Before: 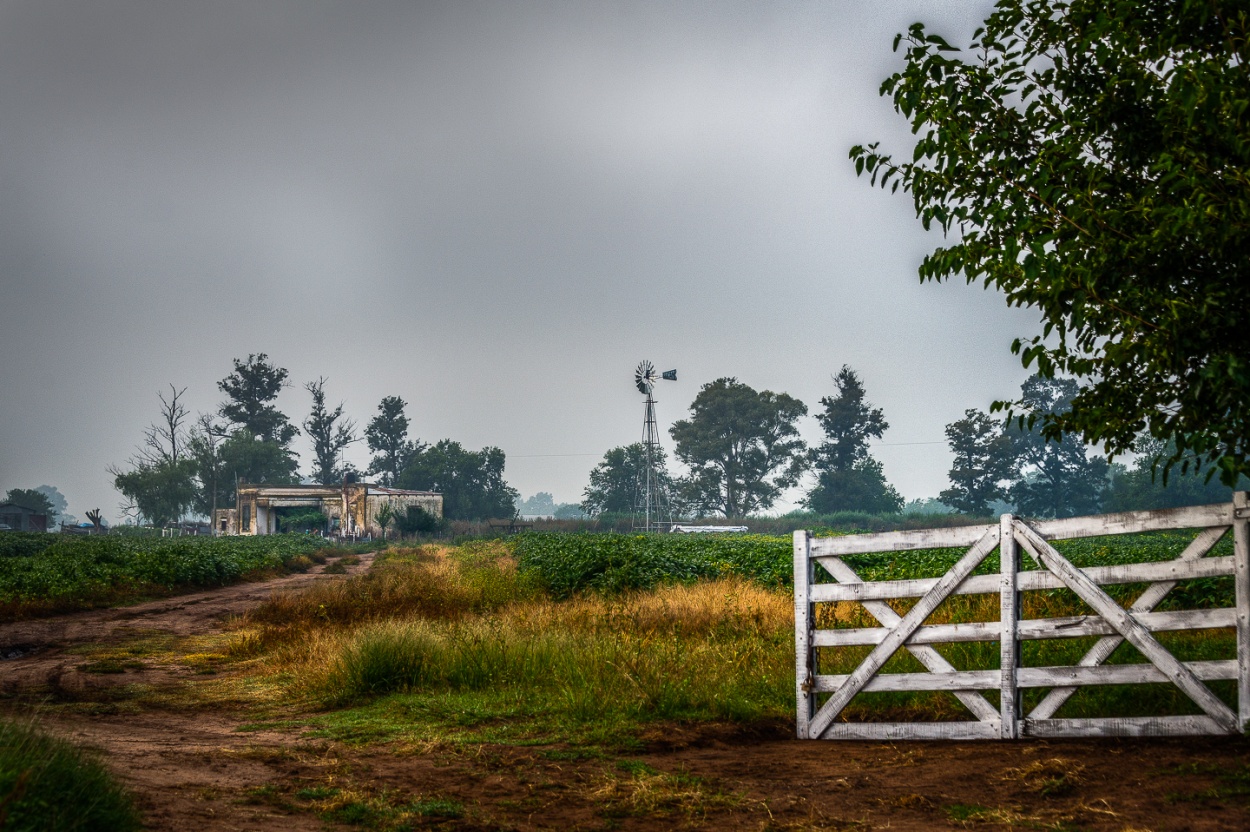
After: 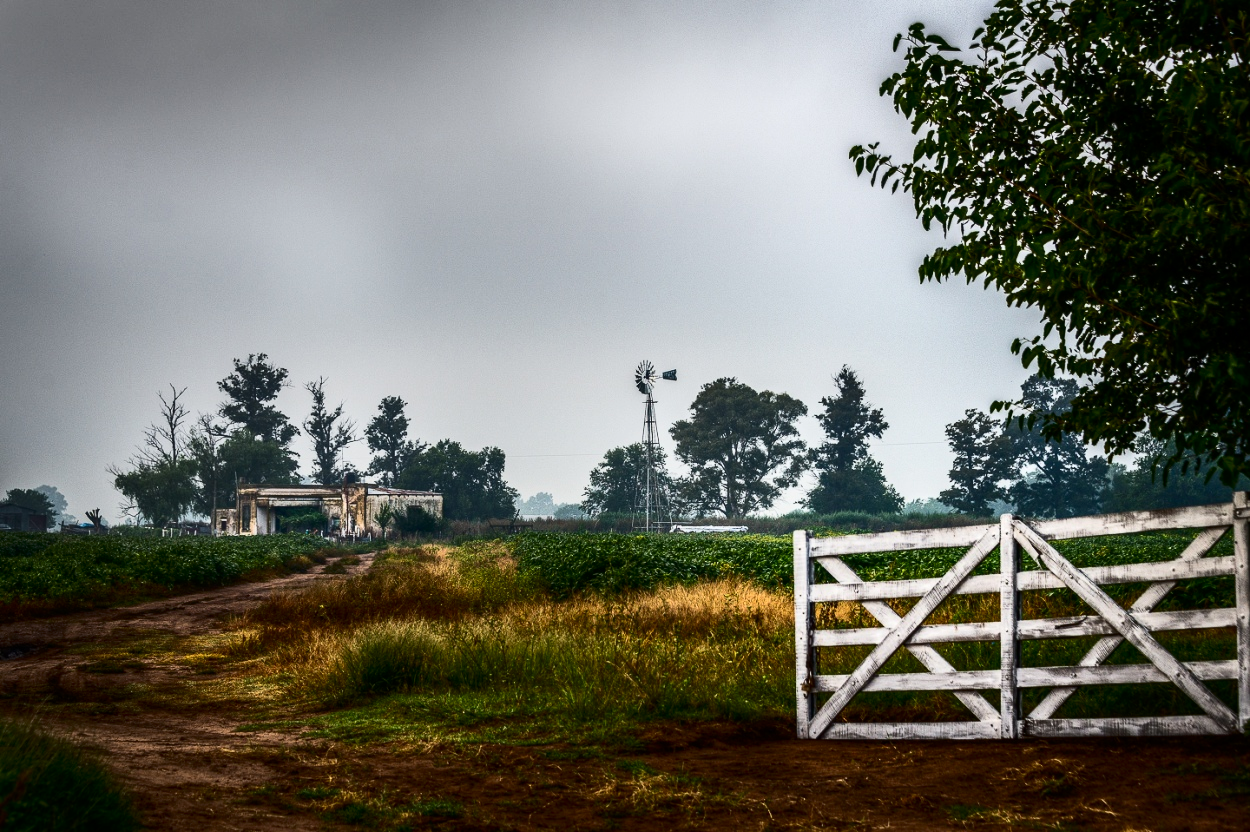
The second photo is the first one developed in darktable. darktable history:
contrast brightness saturation: contrast 0.285
